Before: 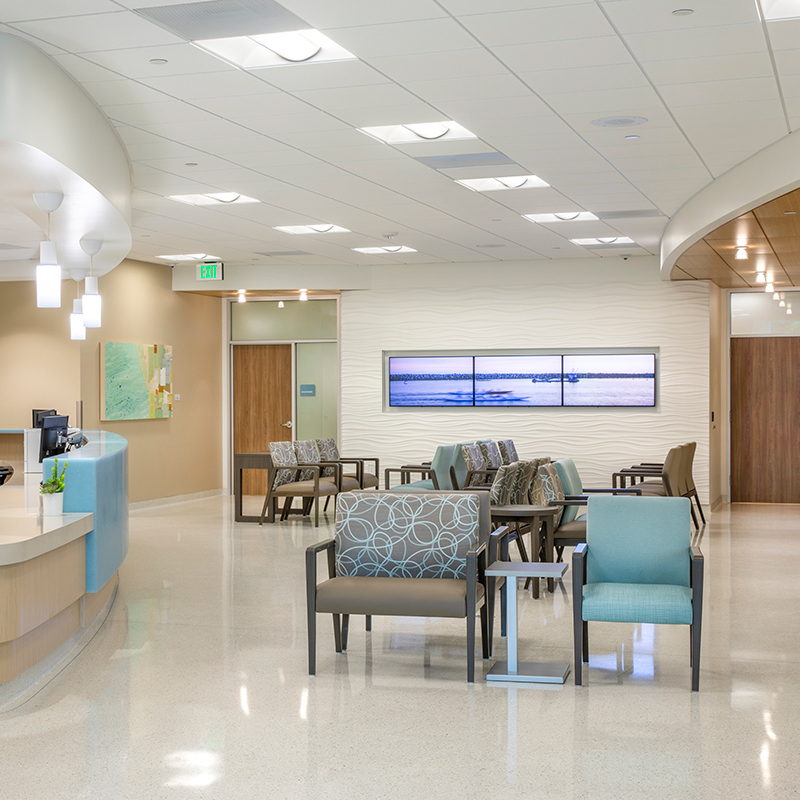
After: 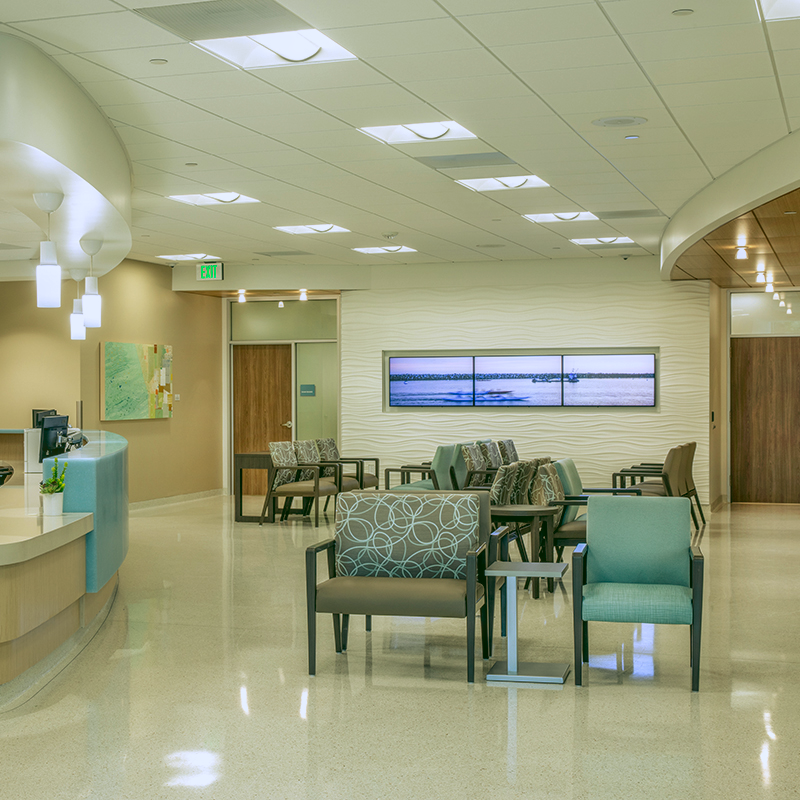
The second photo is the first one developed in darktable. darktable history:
local contrast: highlights 0%, shadows 0%, detail 133%
rgb curve: curves: ch0 [(0.123, 0.061) (0.995, 0.887)]; ch1 [(0.06, 0.116) (1, 0.906)]; ch2 [(0, 0) (0.824, 0.69) (1, 1)], mode RGB, independent channels, compensate middle gray true
